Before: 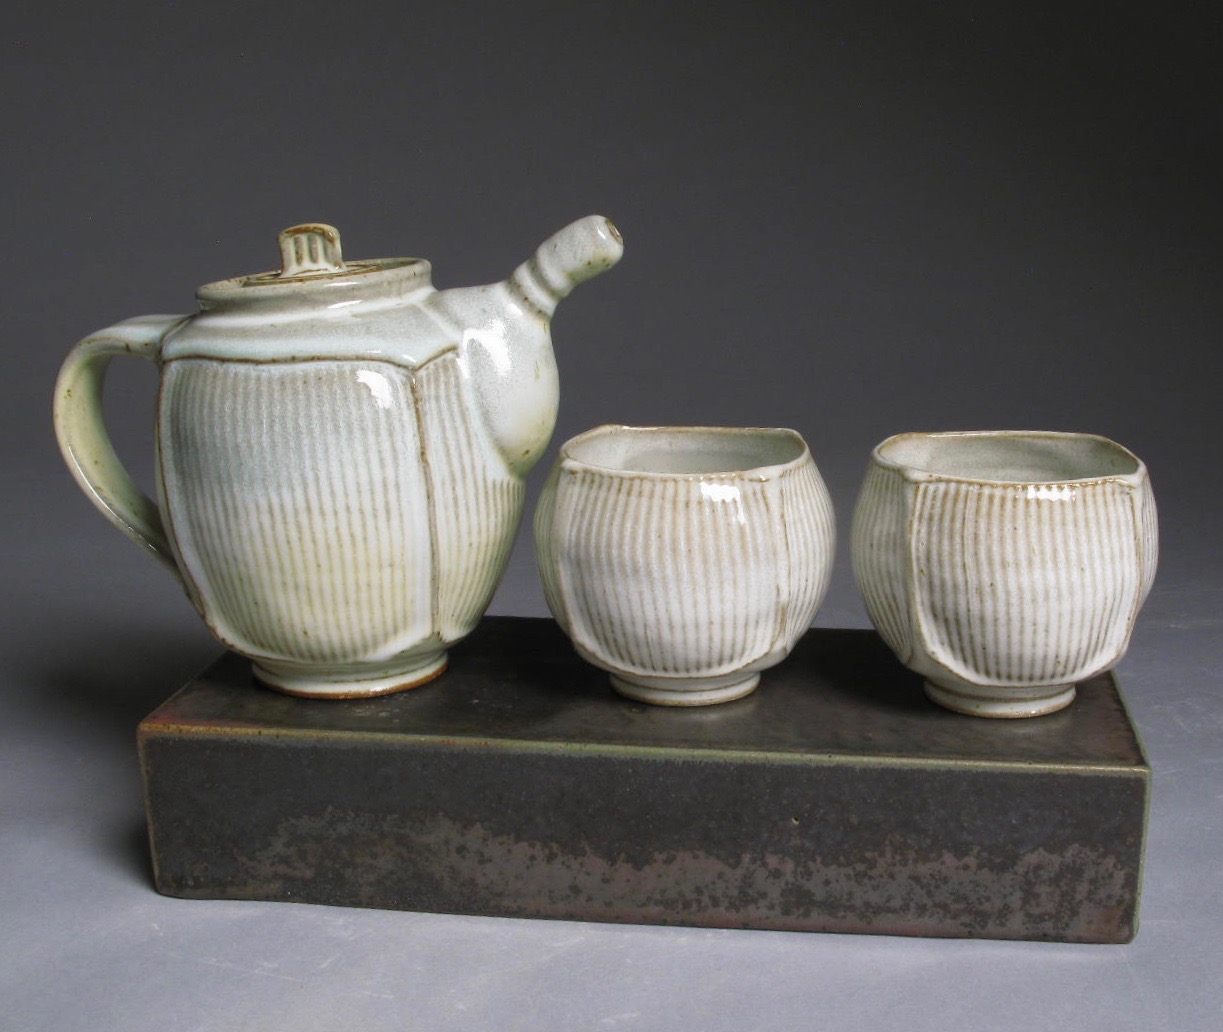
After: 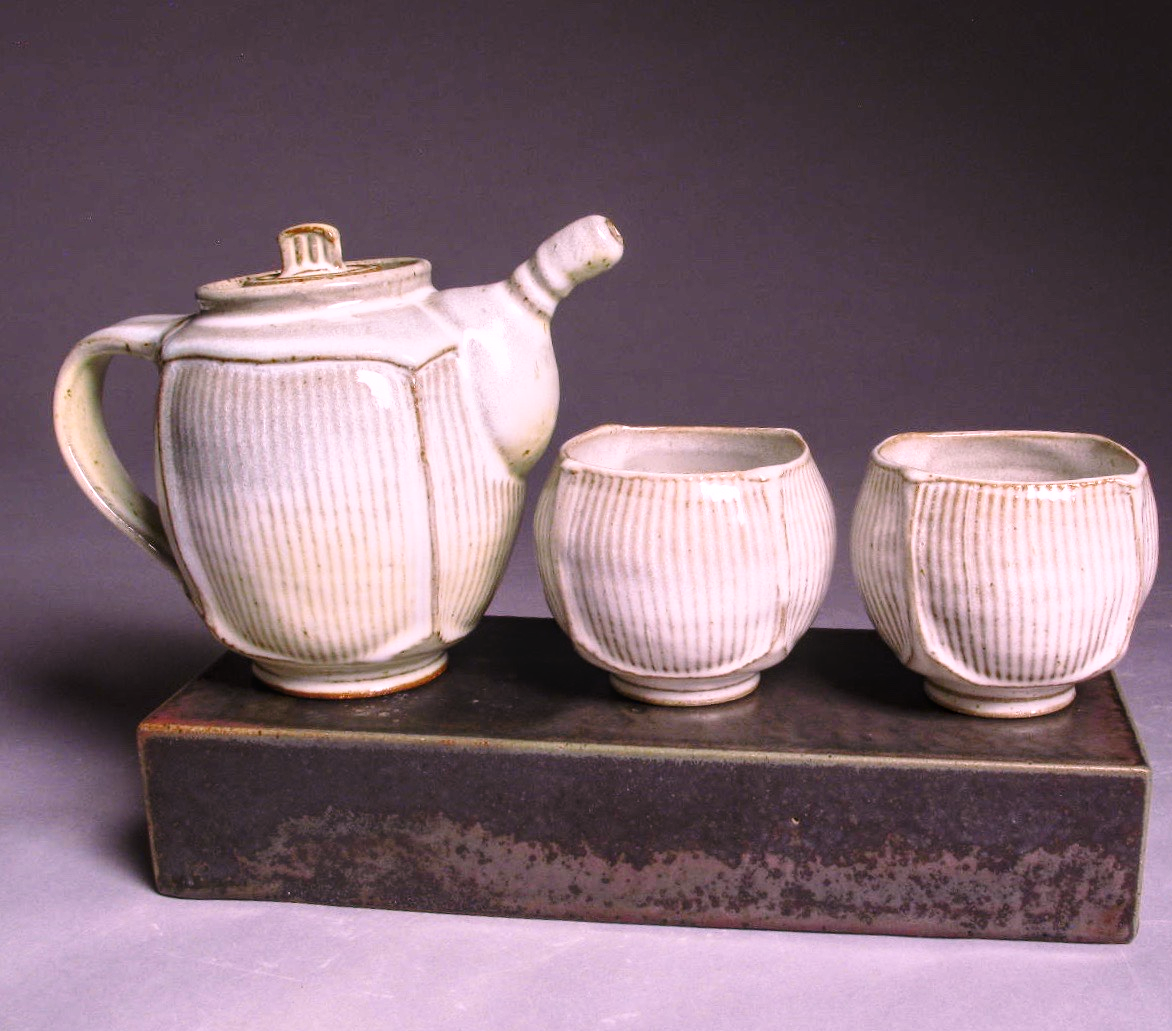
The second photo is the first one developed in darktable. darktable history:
tone curve: curves: ch0 [(0, 0) (0.003, 0.023) (0.011, 0.025) (0.025, 0.029) (0.044, 0.047) (0.069, 0.079) (0.1, 0.113) (0.136, 0.152) (0.177, 0.199) (0.224, 0.26) (0.277, 0.333) (0.335, 0.404) (0.399, 0.48) (0.468, 0.559) (0.543, 0.635) (0.623, 0.713) (0.709, 0.797) (0.801, 0.879) (0.898, 0.953) (1, 1)], preserve colors none
crop: right 4.126%, bottom 0.031%
white balance: red 1.188, blue 1.11
local contrast: on, module defaults
contrast brightness saturation: contrast 0.15, brightness -0.01, saturation 0.1
